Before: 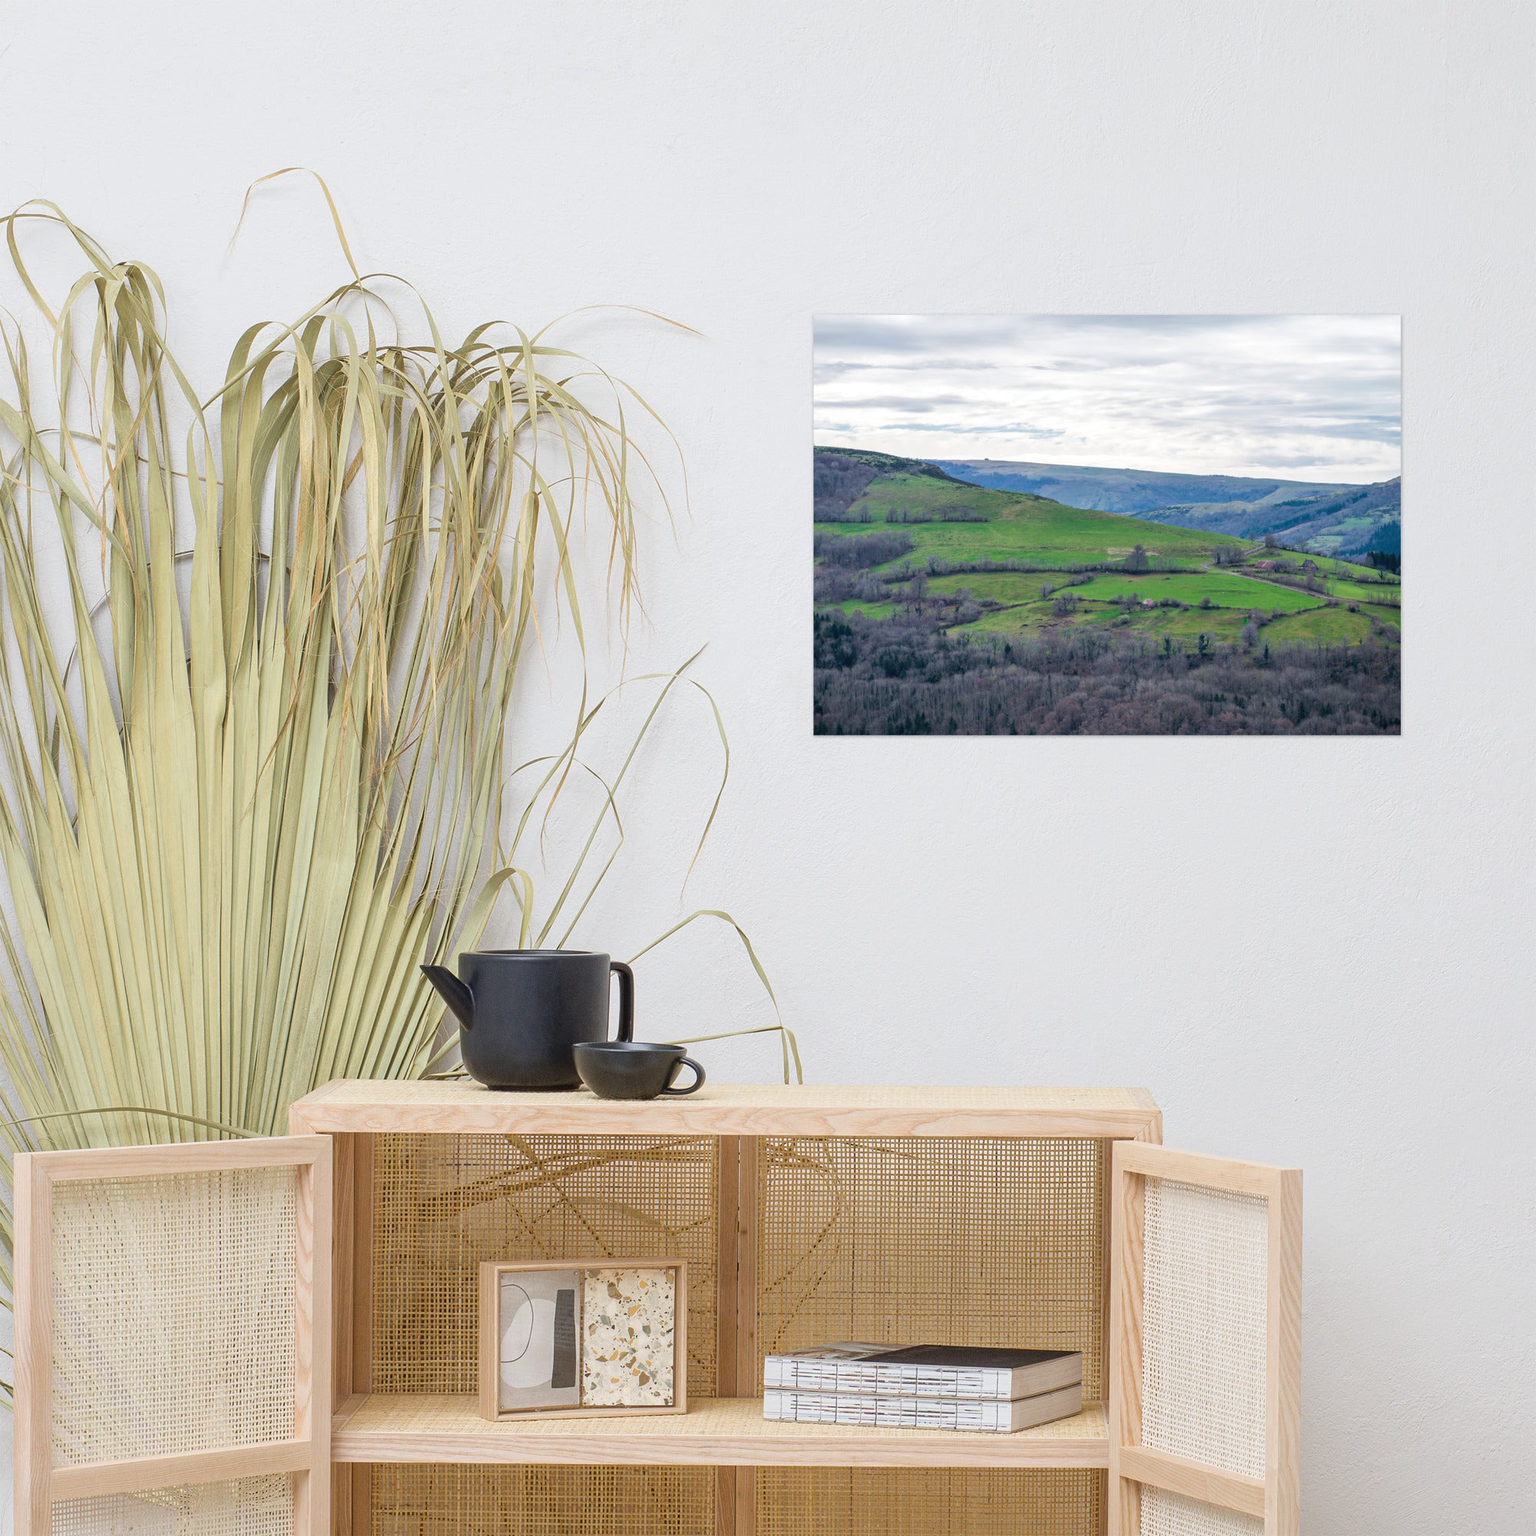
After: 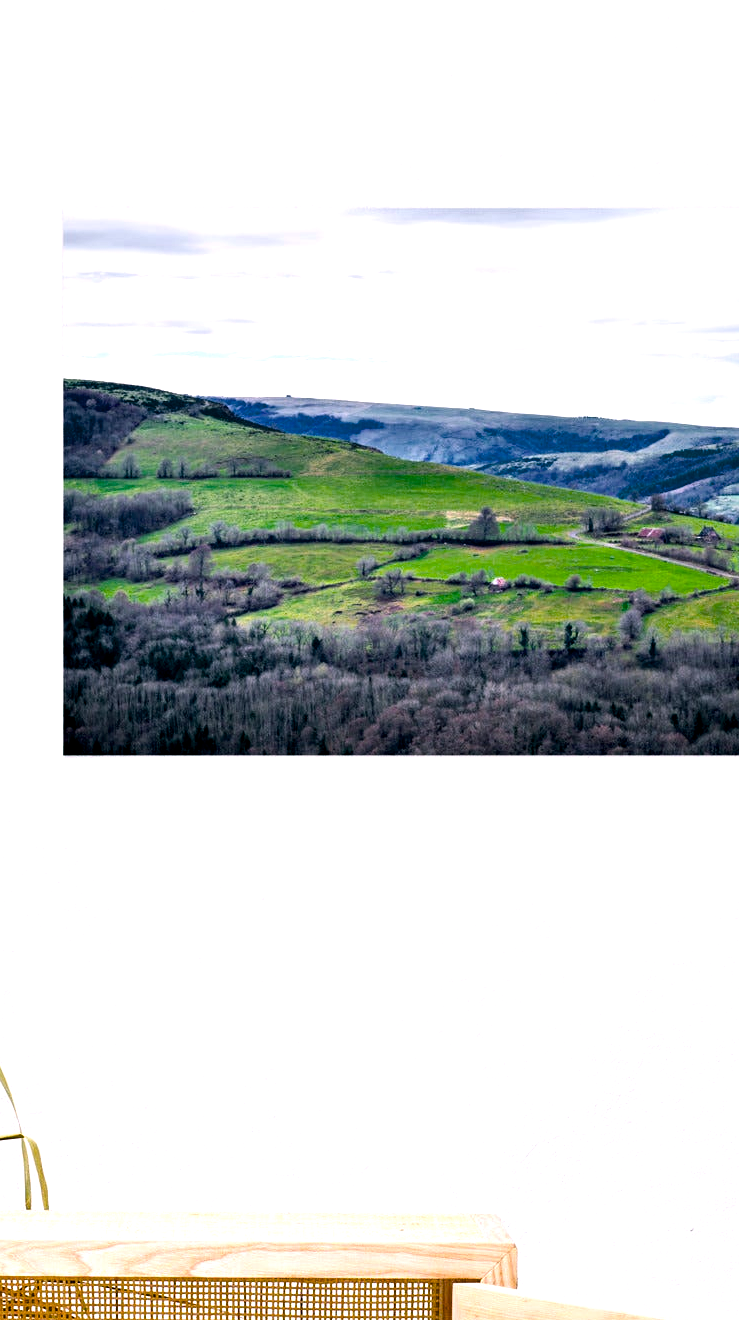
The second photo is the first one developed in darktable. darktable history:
contrast brightness saturation: contrast 0.097, saturation -0.301
color zones: curves: ch0 [(0.224, 0.526) (0.75, 0.5)]; ch1 [(0.055, 0.526) (0.224, 0.761) (0.377, 0.526) (0.75, 0.5)]
crop and rotate: left 49.841%, top 10.117%, right 13.162%, bottom 23.868%
contrast equalizer: y [[0.6 ×6], [0.55 ×6], [0 ×6], [0 ×6], [0 ×6]]
color balance rgb: shadows lift › chroma 2.023%, shadows lift › hue 135.81°, highlights gain › chroma 1.456%, highlights gain › hue 309.74°, perceptual saturation grading › global saturation 35.911%, perceptual brilliance grading › global brilliance 30.118%, global vibrance 10.507%, saturation formula JzAzBz (2021)
